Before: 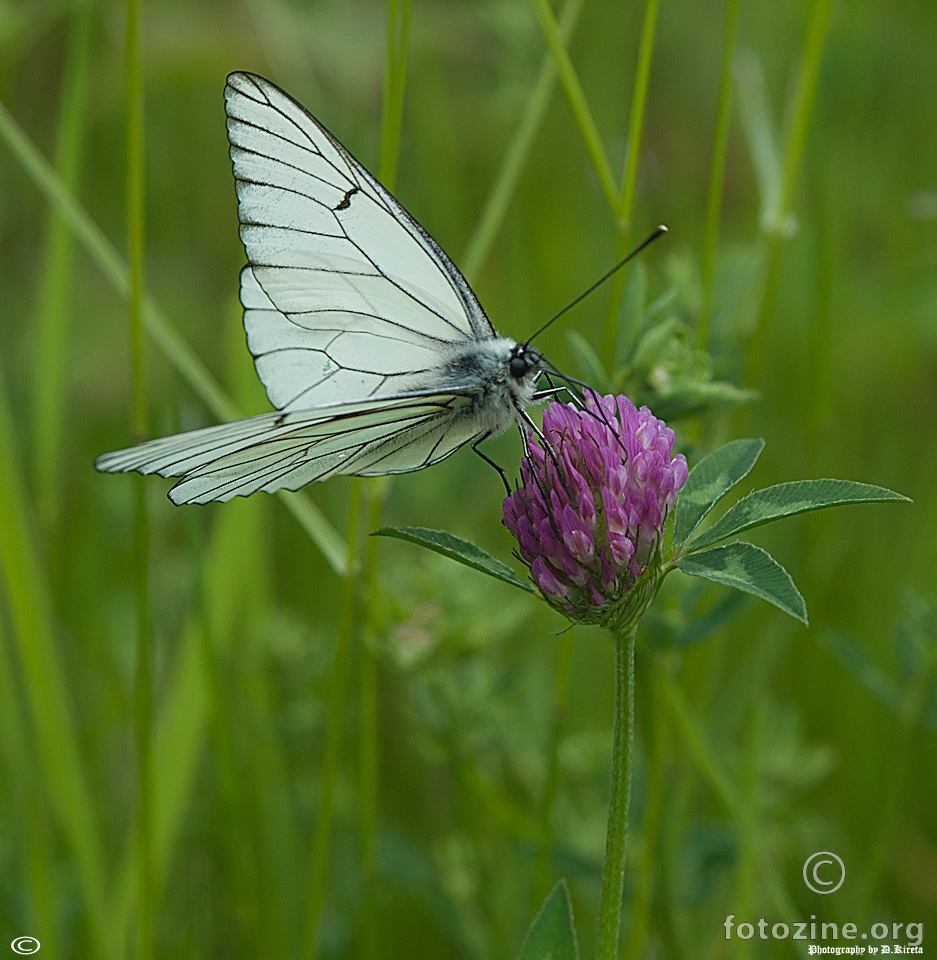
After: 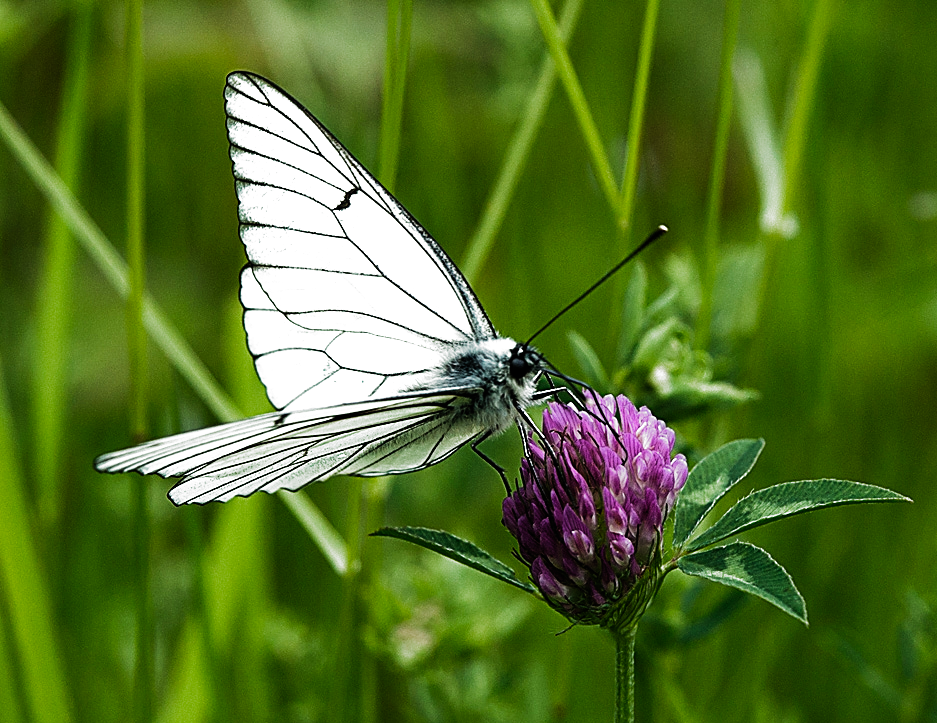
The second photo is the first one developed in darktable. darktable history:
tone equalizer: -8 EV -1.09 EV, -7 EV -1.04 EV, -6 EV -0.831 EV, -5 EV -0.575 EV, -3 EV 0.555 EV, -2 EV 0.858 EV, -1 EV 1.01 EV, +0 EV 1.05 EV, edges refinement/feathering 500, mask exposure compensation -1.57 EV, preserve details no
crop: bottom 24.591%
filmic rgb: black relative exposure -8.01 EV, white relative exposure 2.19 EV, hardness 6.91, add noise in highlights 0.001, preserve chrominance no, color science v3 (2019), use custom middle-gray values true, contrast in highlights soft
